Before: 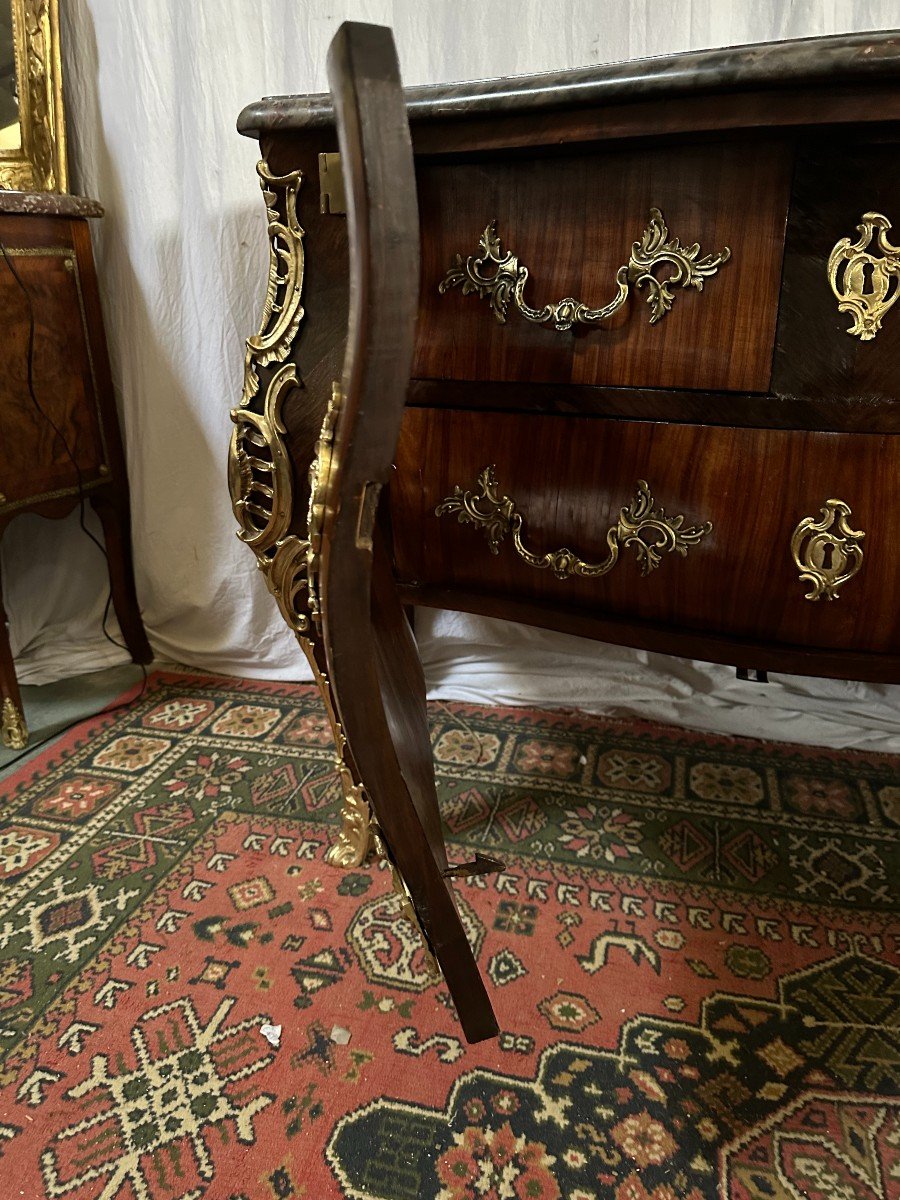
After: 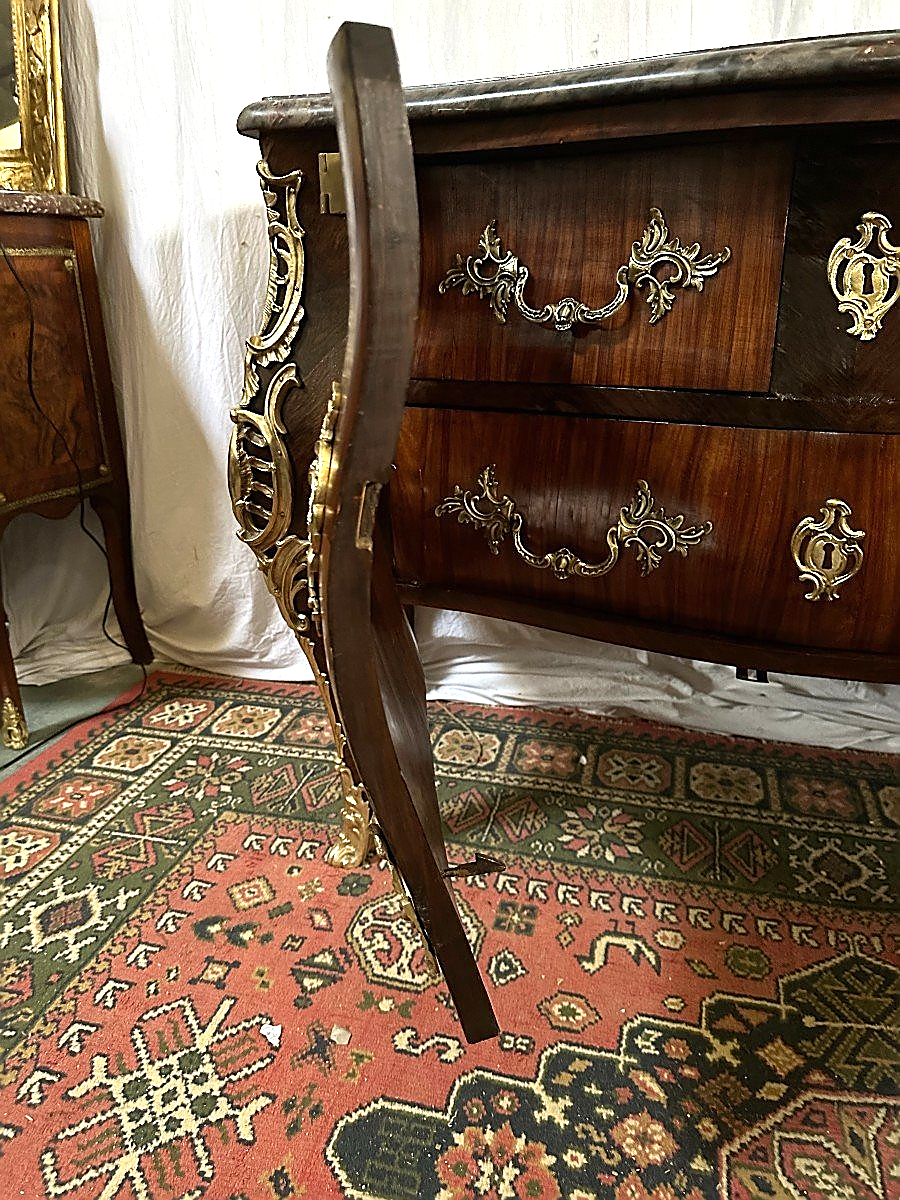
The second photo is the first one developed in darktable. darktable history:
exposure: black level correction 0, exposure 0.7 EV, compensate exposure bias true, compensate highlight preservation false
sharpen: radius 1.4, amount 1.25, threshold 0.7
